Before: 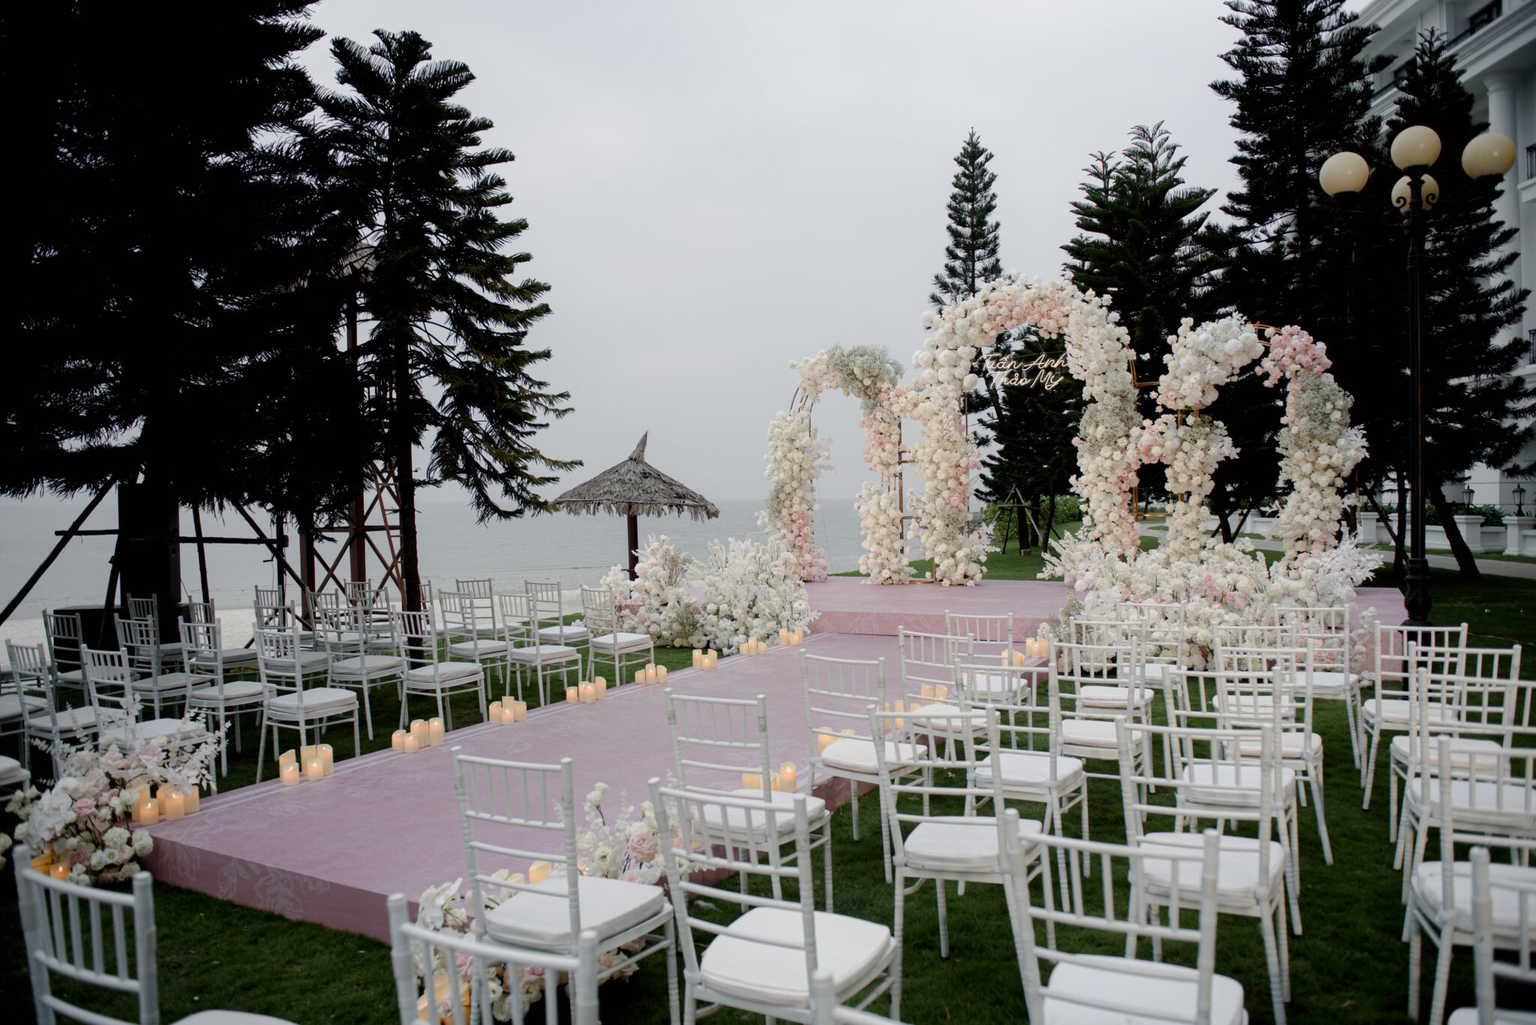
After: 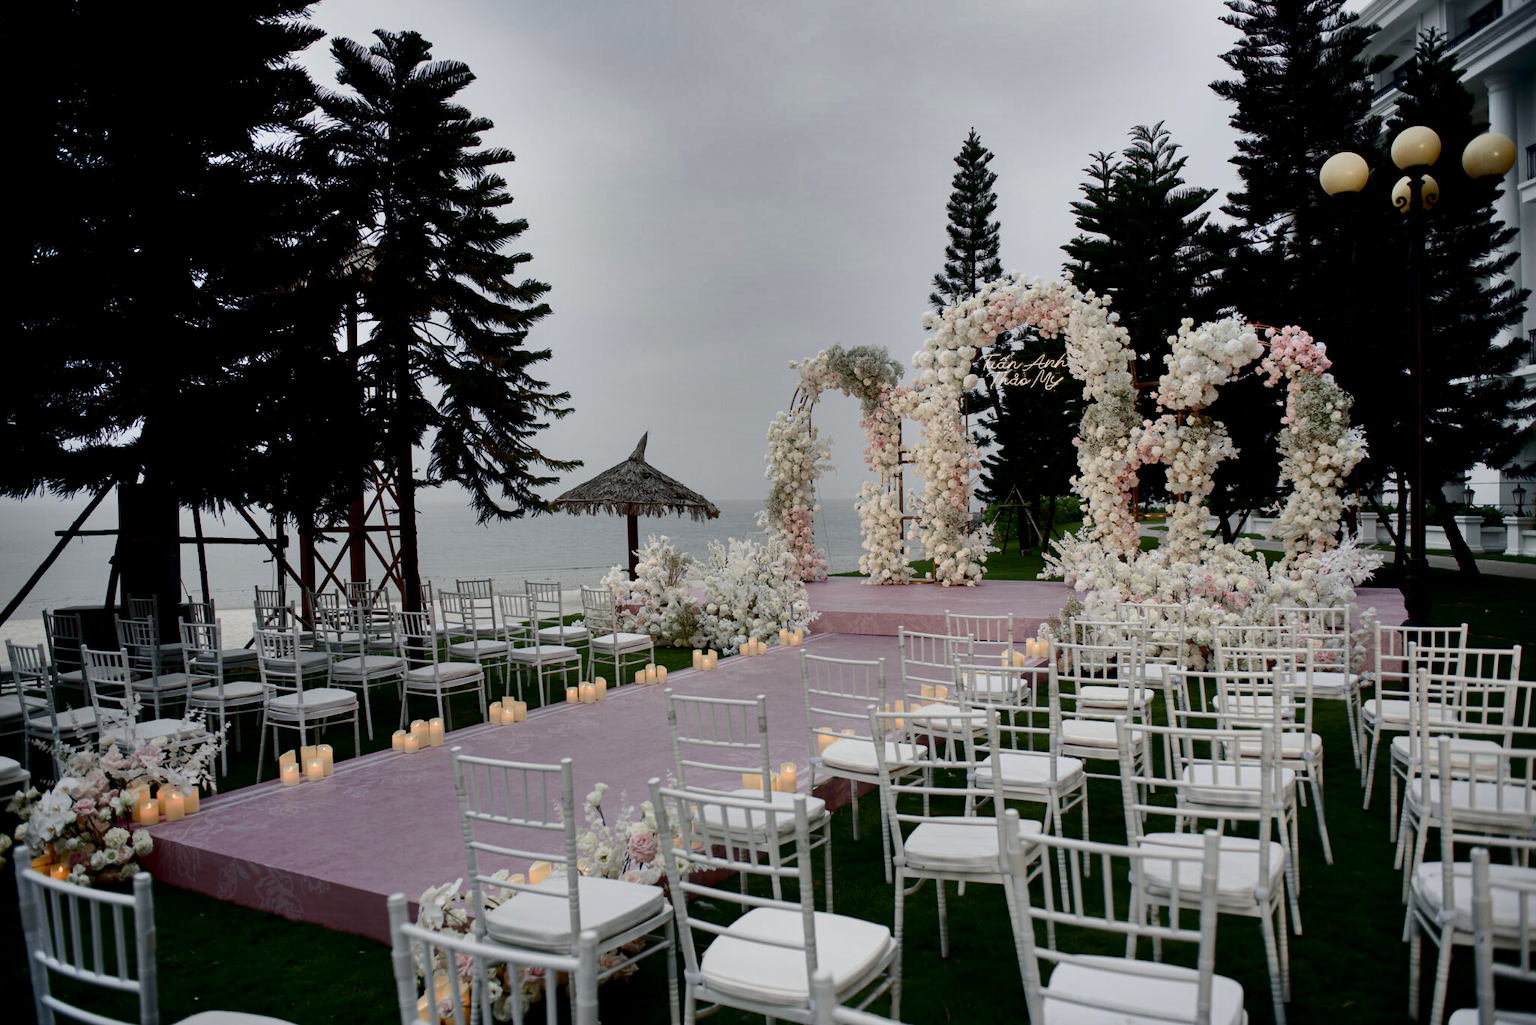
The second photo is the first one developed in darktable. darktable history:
contrast brightness saturation: contrast 0.19, brightness -0.24, saturation 0.11
shadows and highlights: white point adjustment -3.64, highlights -63.34, highlights color adjustment 42%, soften with gaussian
base curve: preserve colors none
